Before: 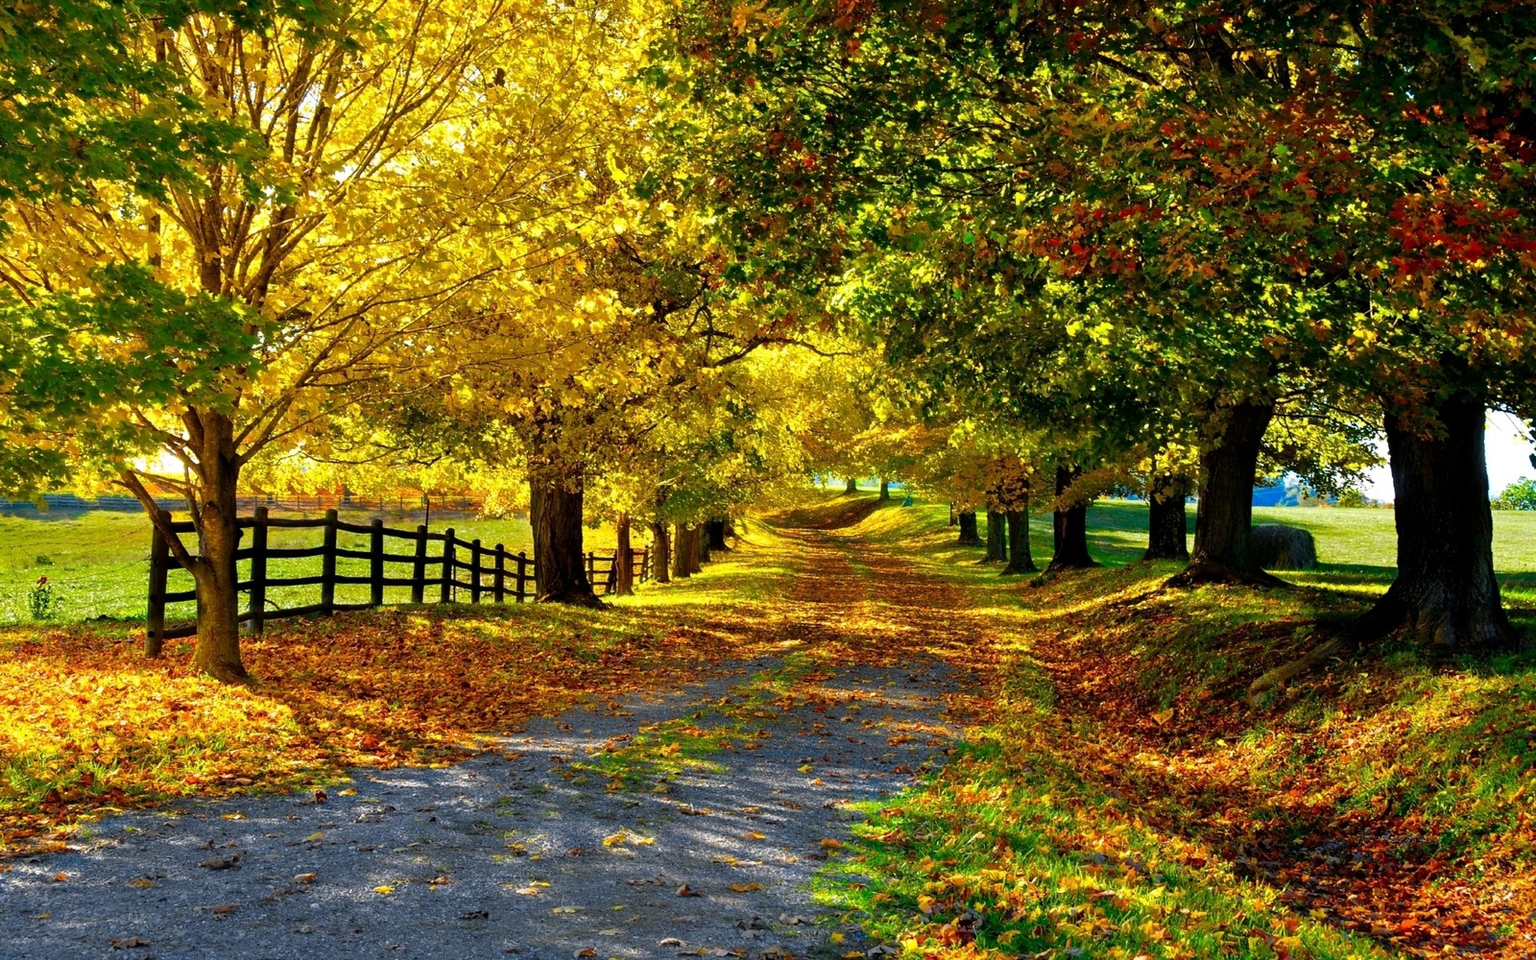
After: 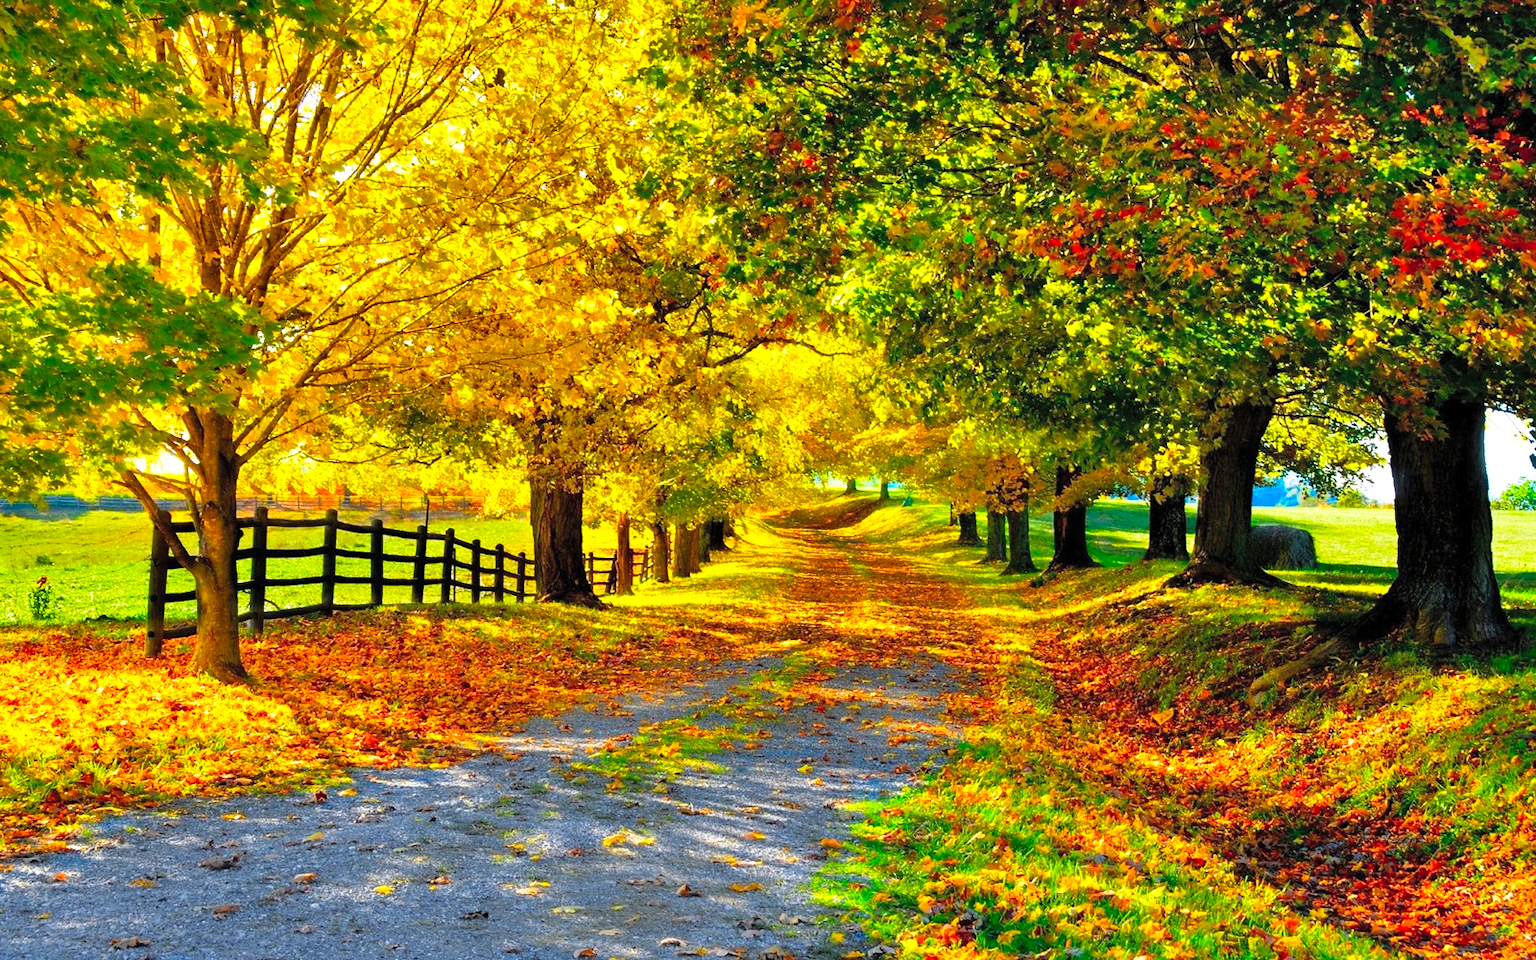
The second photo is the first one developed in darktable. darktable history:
contrast brightness saturation: contrast 0.07, brightness 0.178, saturation 0.408
shadows and highlights: soften with gaussian
base curve: curves: ch0 [(0, 0) (0.688, 0.865) (1, 1)], preserve colors none
